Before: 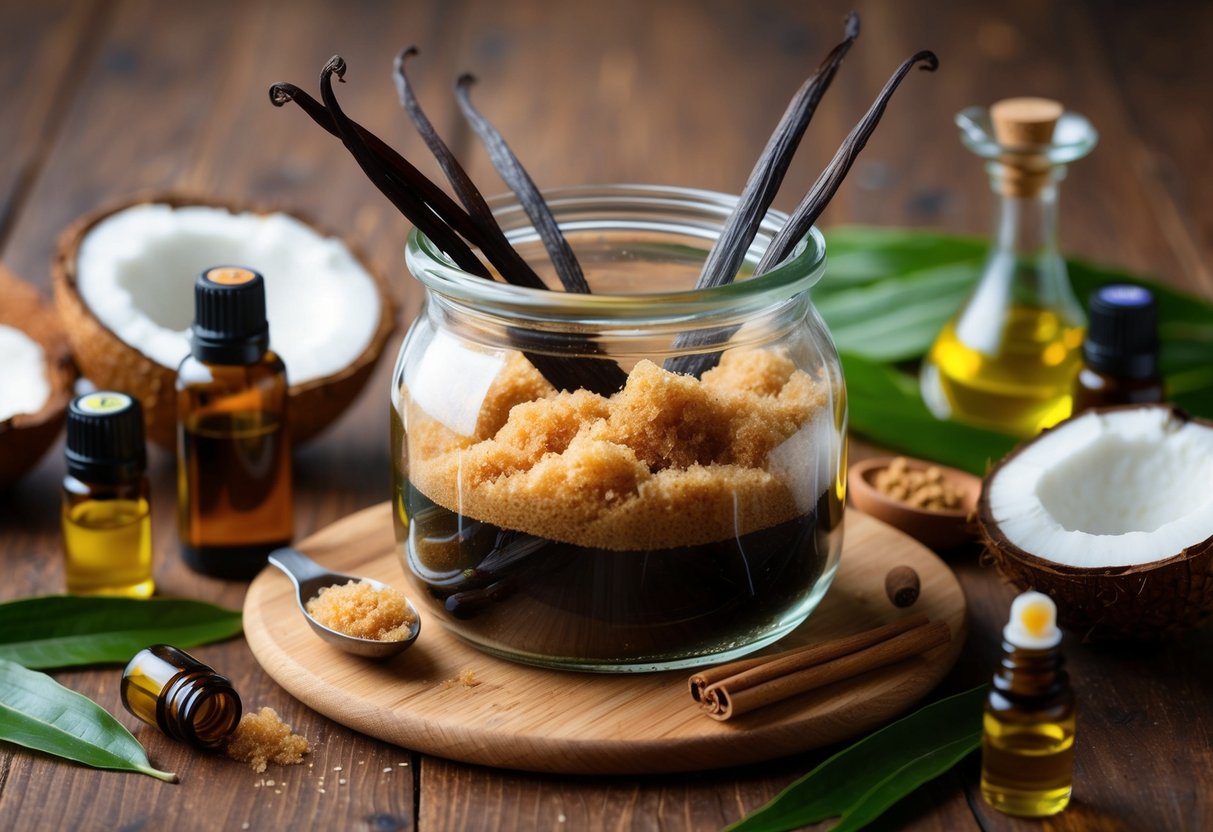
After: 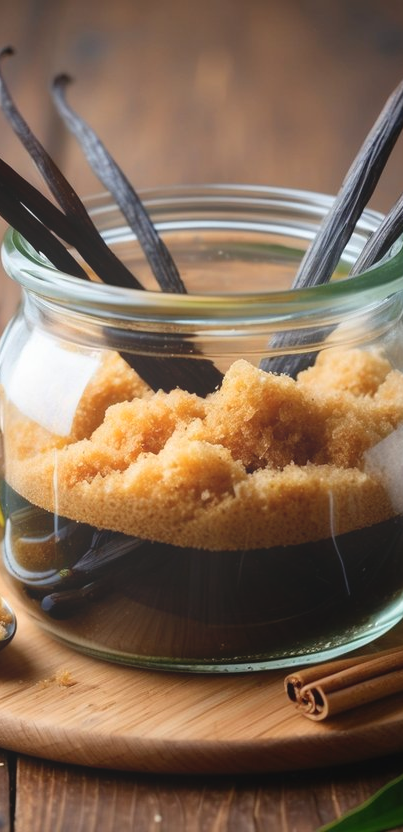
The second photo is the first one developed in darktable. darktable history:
bloom: size 40%
crop: left 33.36%, right 33.36%
